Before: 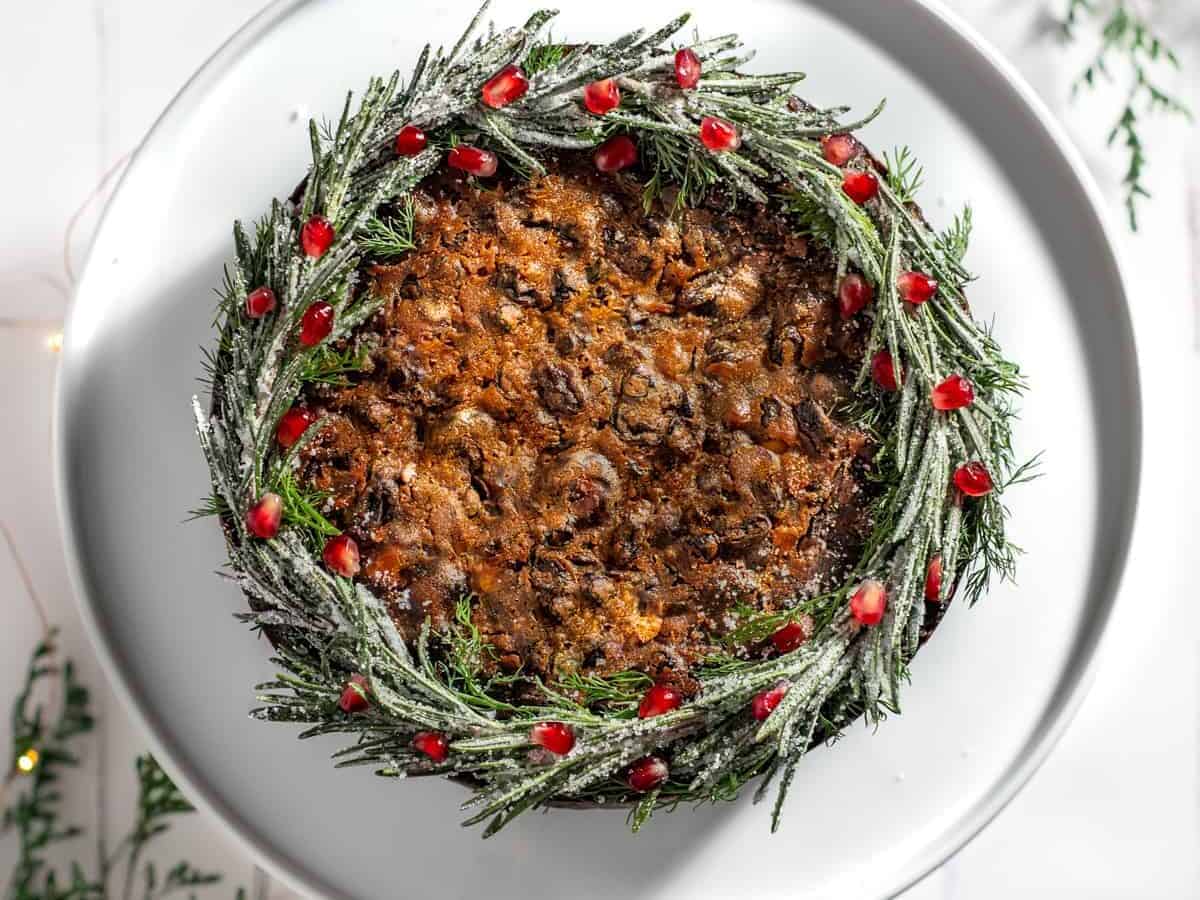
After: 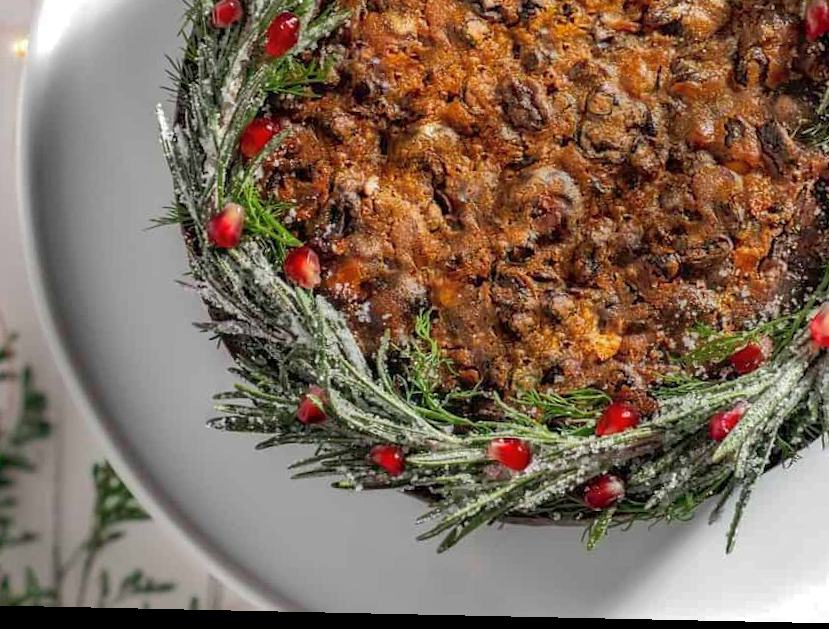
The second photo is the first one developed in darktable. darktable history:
crop and rotate: angle -1.23°, left 3.836%, top 31.985%, right 28.085%
shadows and highlights: shadows color adjustment 97.67%
